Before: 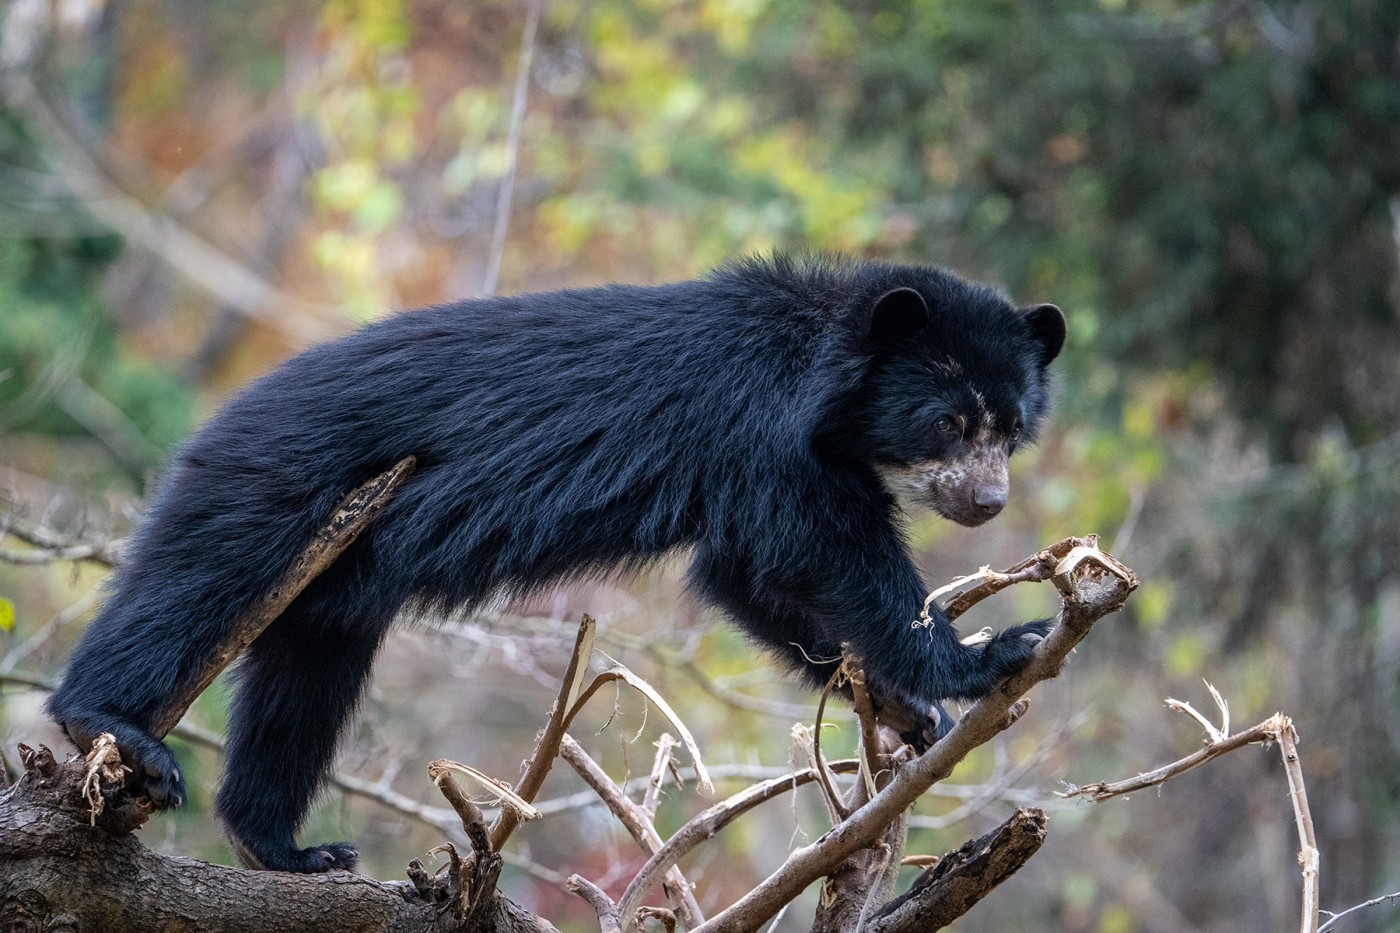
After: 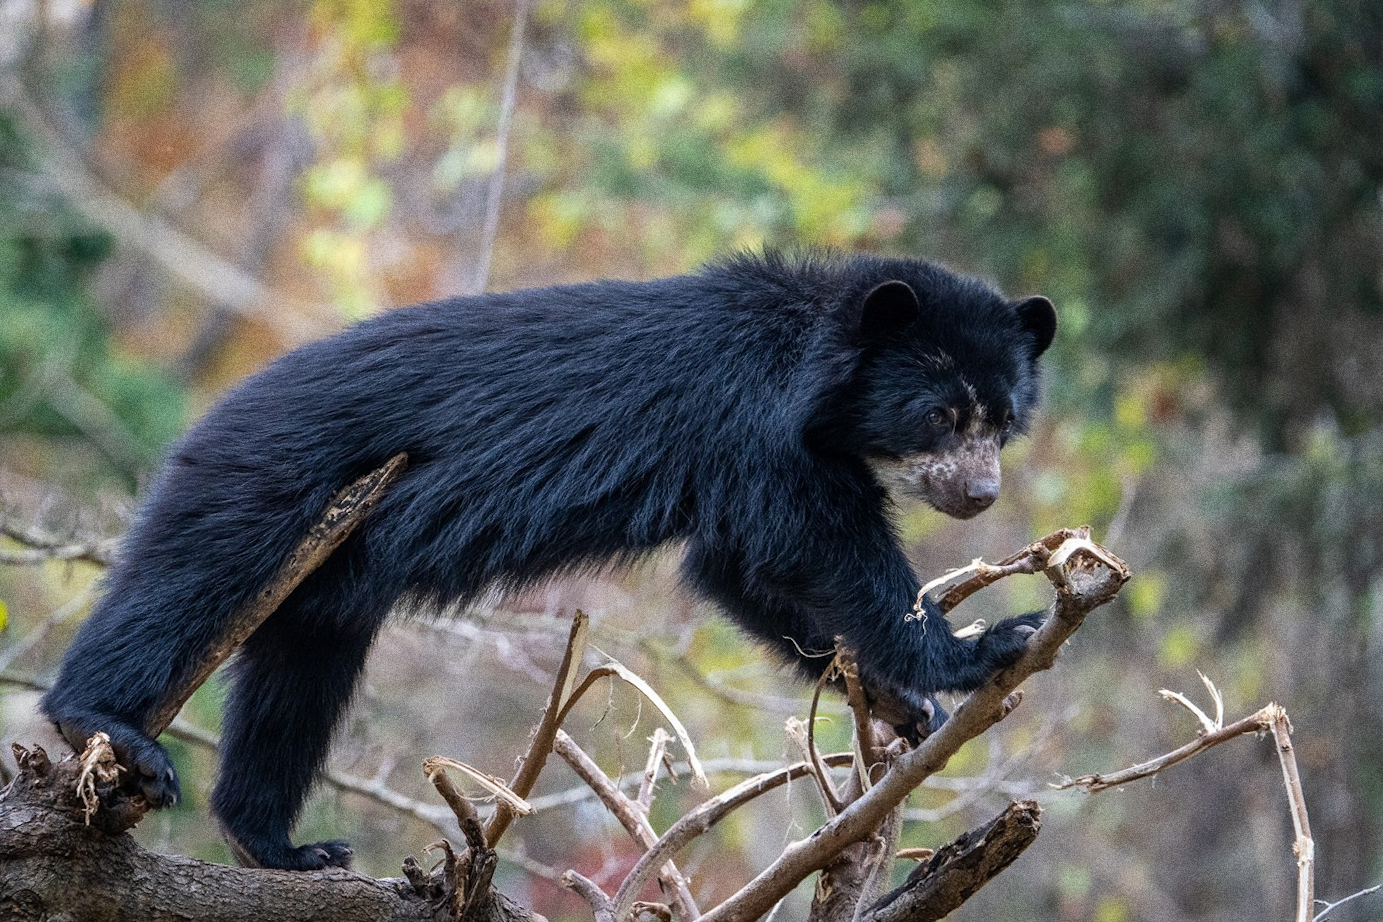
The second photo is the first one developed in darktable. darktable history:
rotate and perspective: rotation -0.45°, automatic cropping original format, crop left 0.008, crop right 0.992, crop top 0.012, crop bottom 0.988
grain: coarseness 0.09 ISO, strength 40%
